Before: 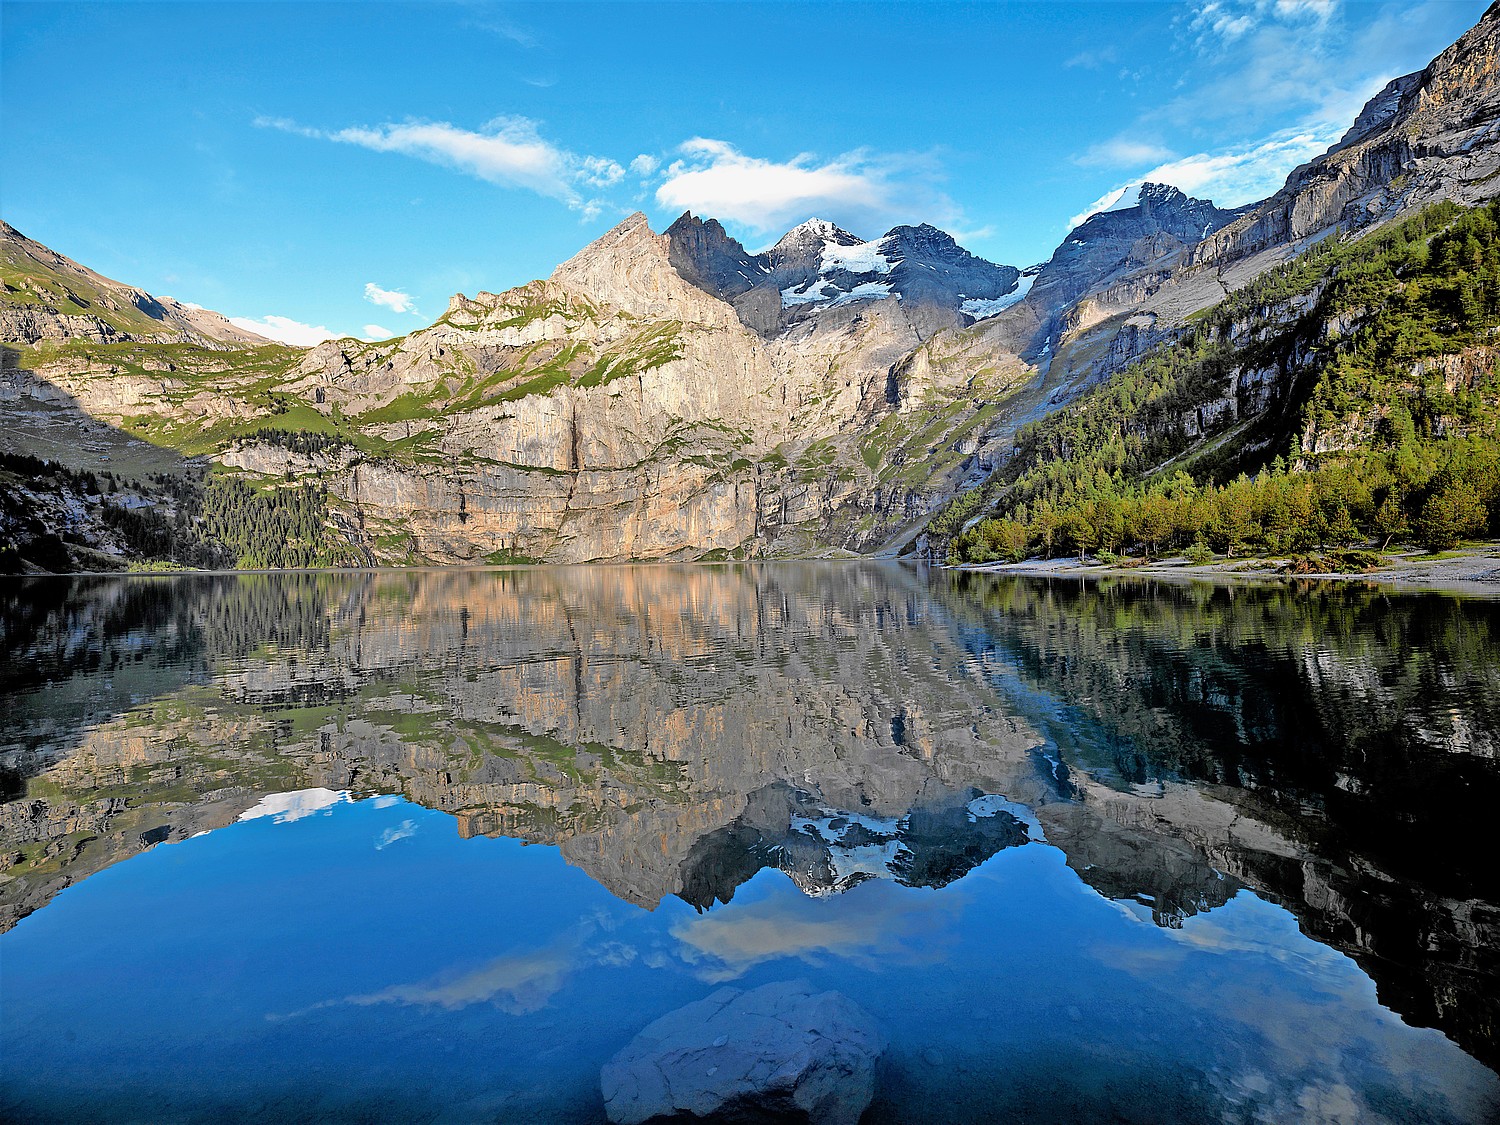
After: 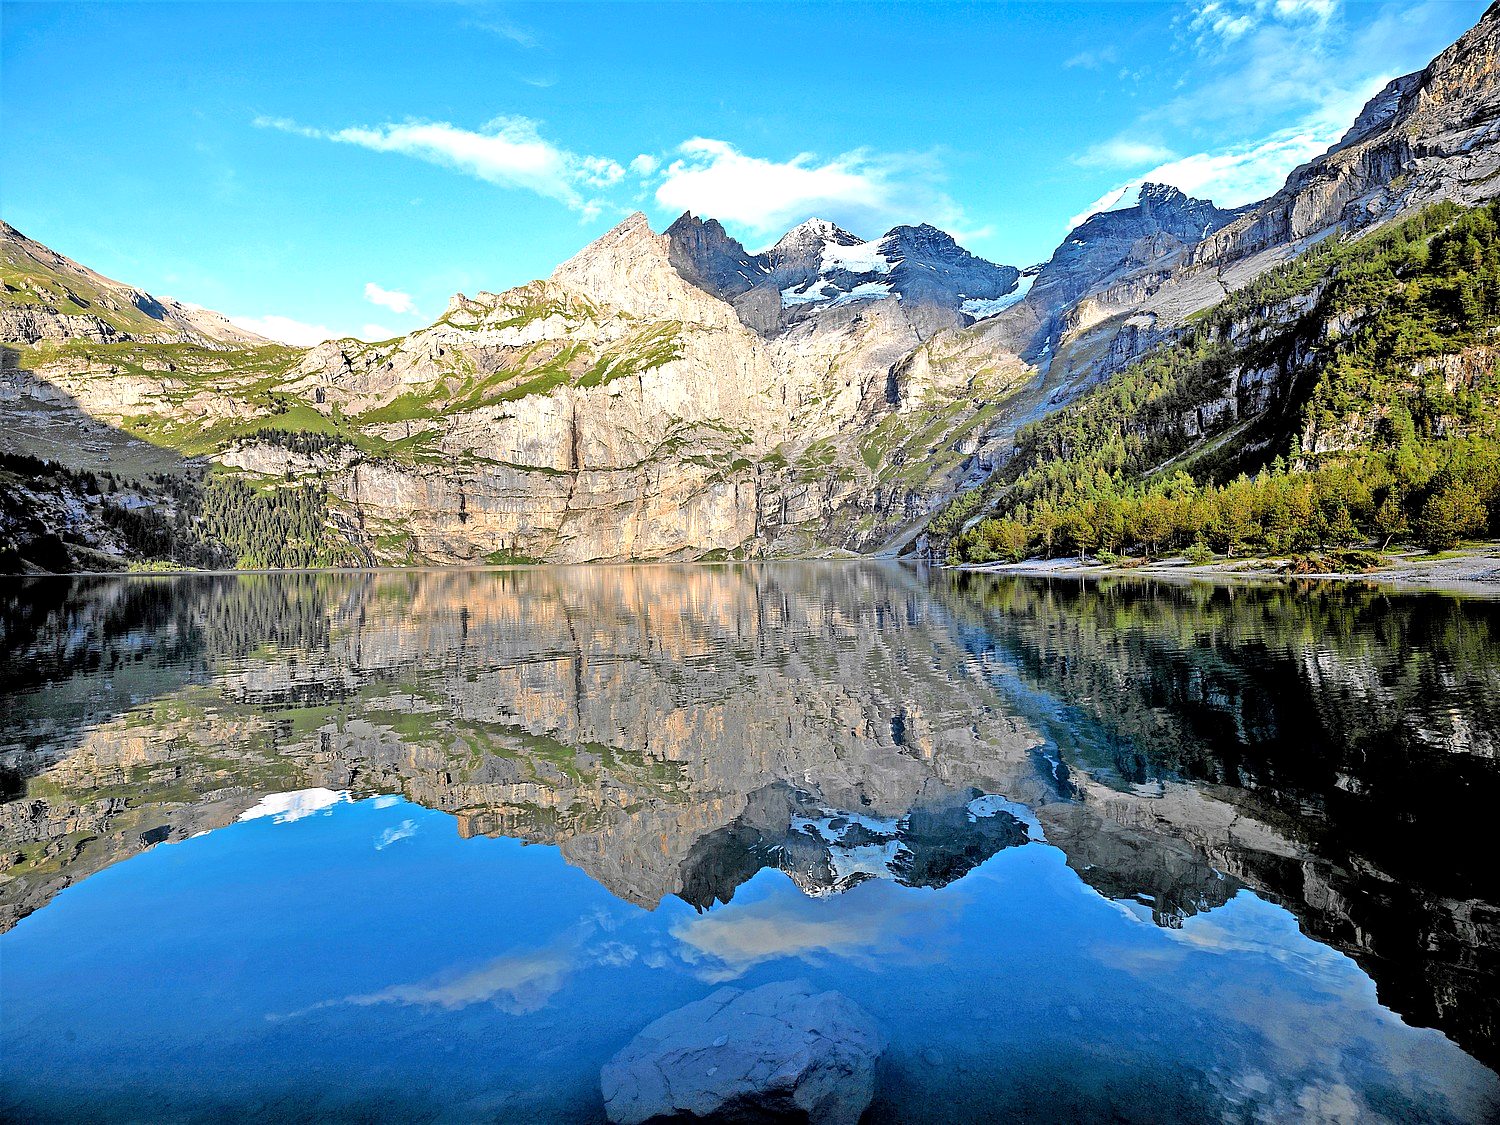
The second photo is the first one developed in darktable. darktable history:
local contrast: highlights 100%, shadows 100%, detail 120%, midtone range 0.2
exposure: black level correction 0.001, exposure 0.5 EV, compensate exposure bias true, compensate highlight preservation false
